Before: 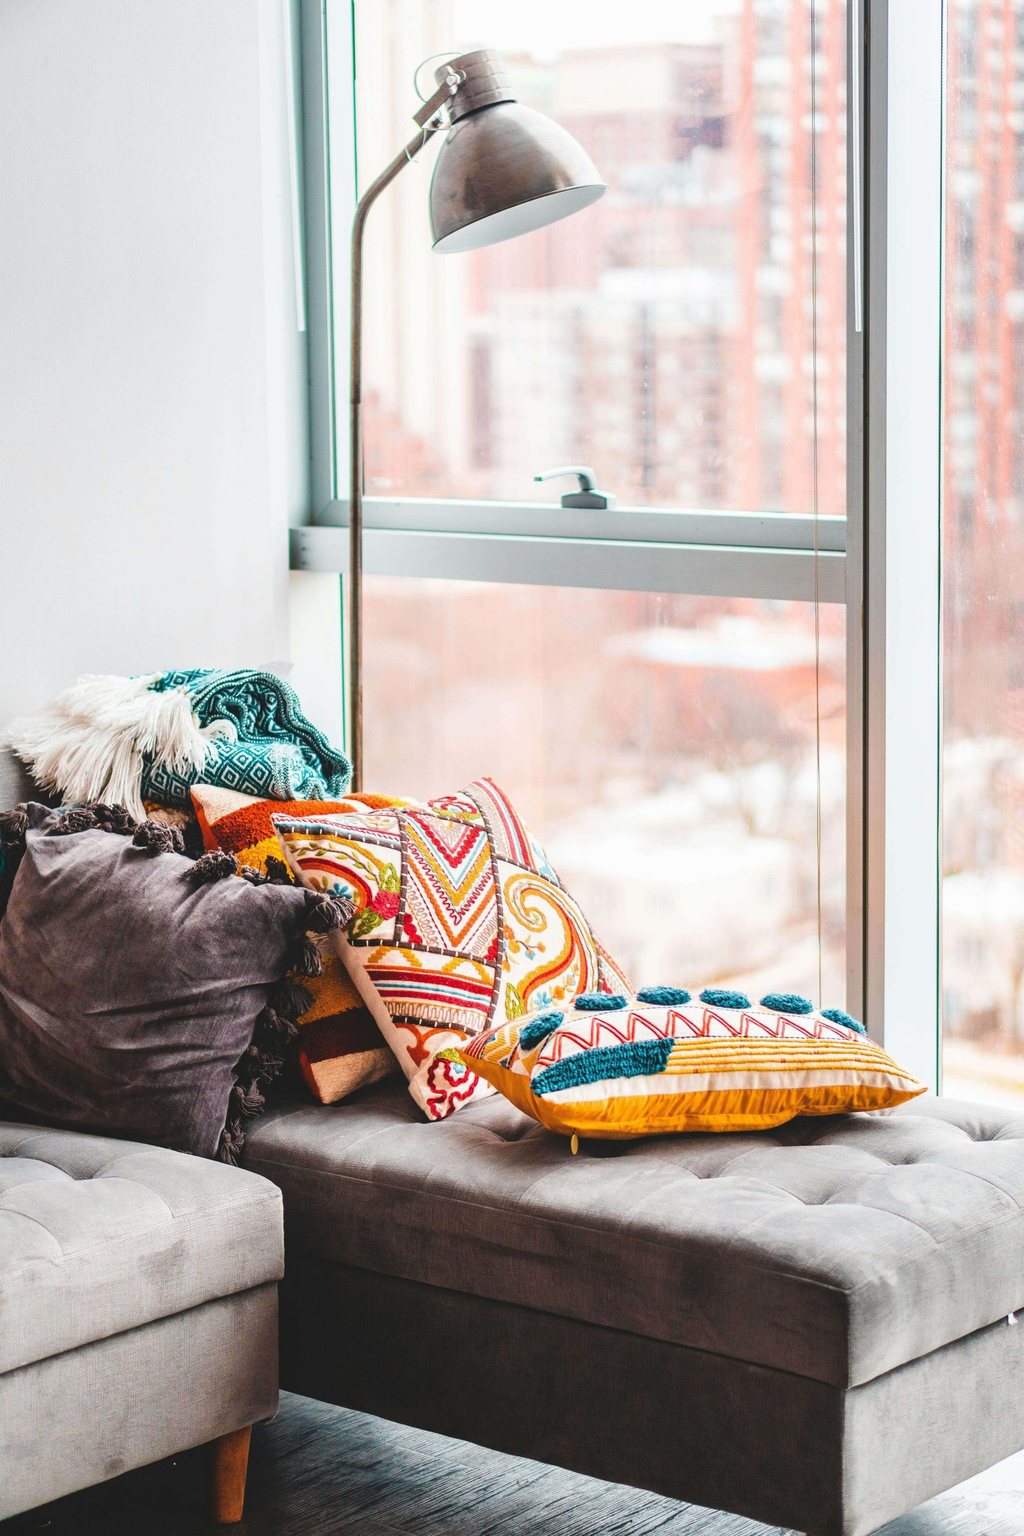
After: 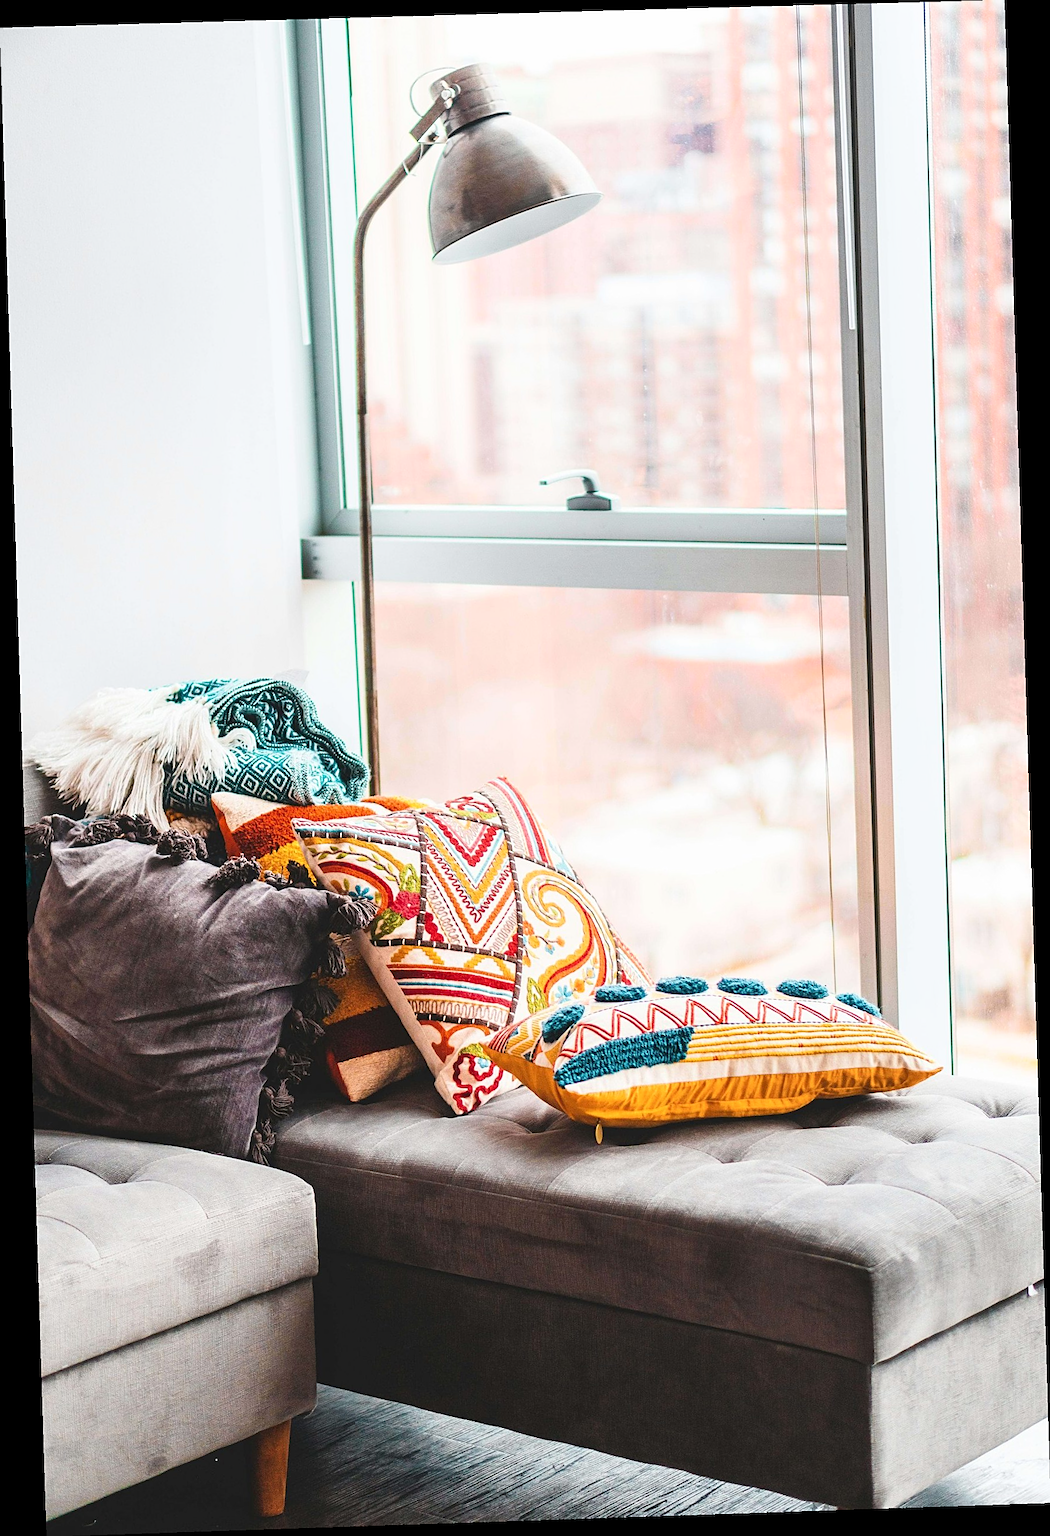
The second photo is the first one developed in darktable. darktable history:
rotate and perspective: rotation -1.77°, lens shift (horizontal) 0.004, automatic cropping off
sharpen: on, module defaults
contrast equalizer: y [[0.5 ×6], [0.5 ×6], [0.5, 0.5, 0.501, 0.545, 0.707, 0.863], [0 ×6], [0 ×6]]
shadows and highlights: shadows 0, highlights 40
